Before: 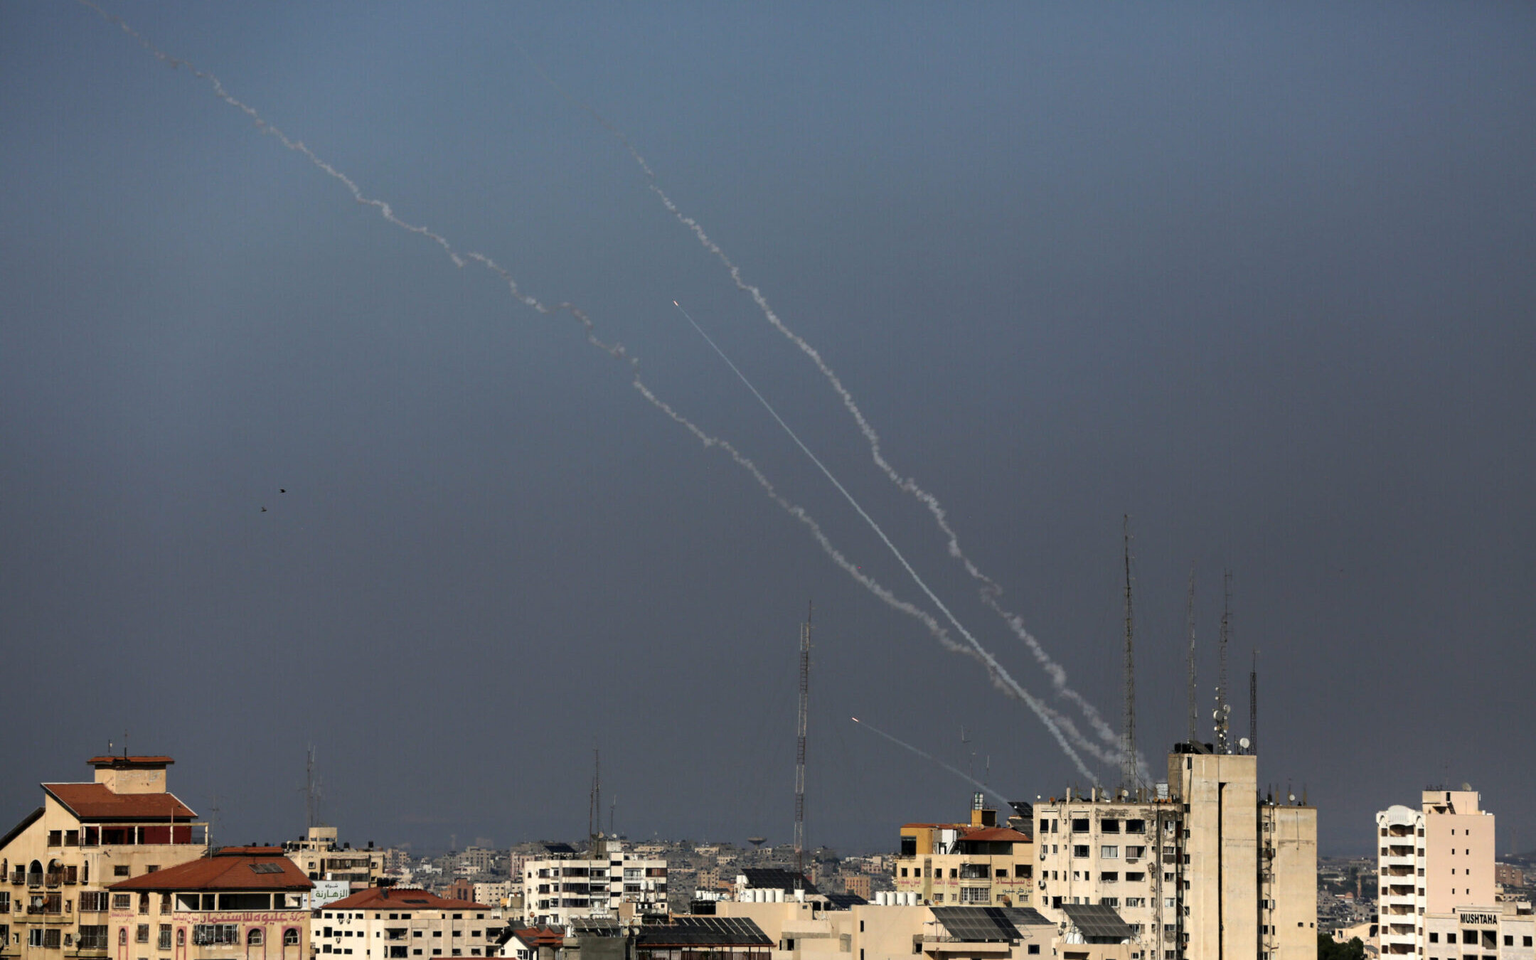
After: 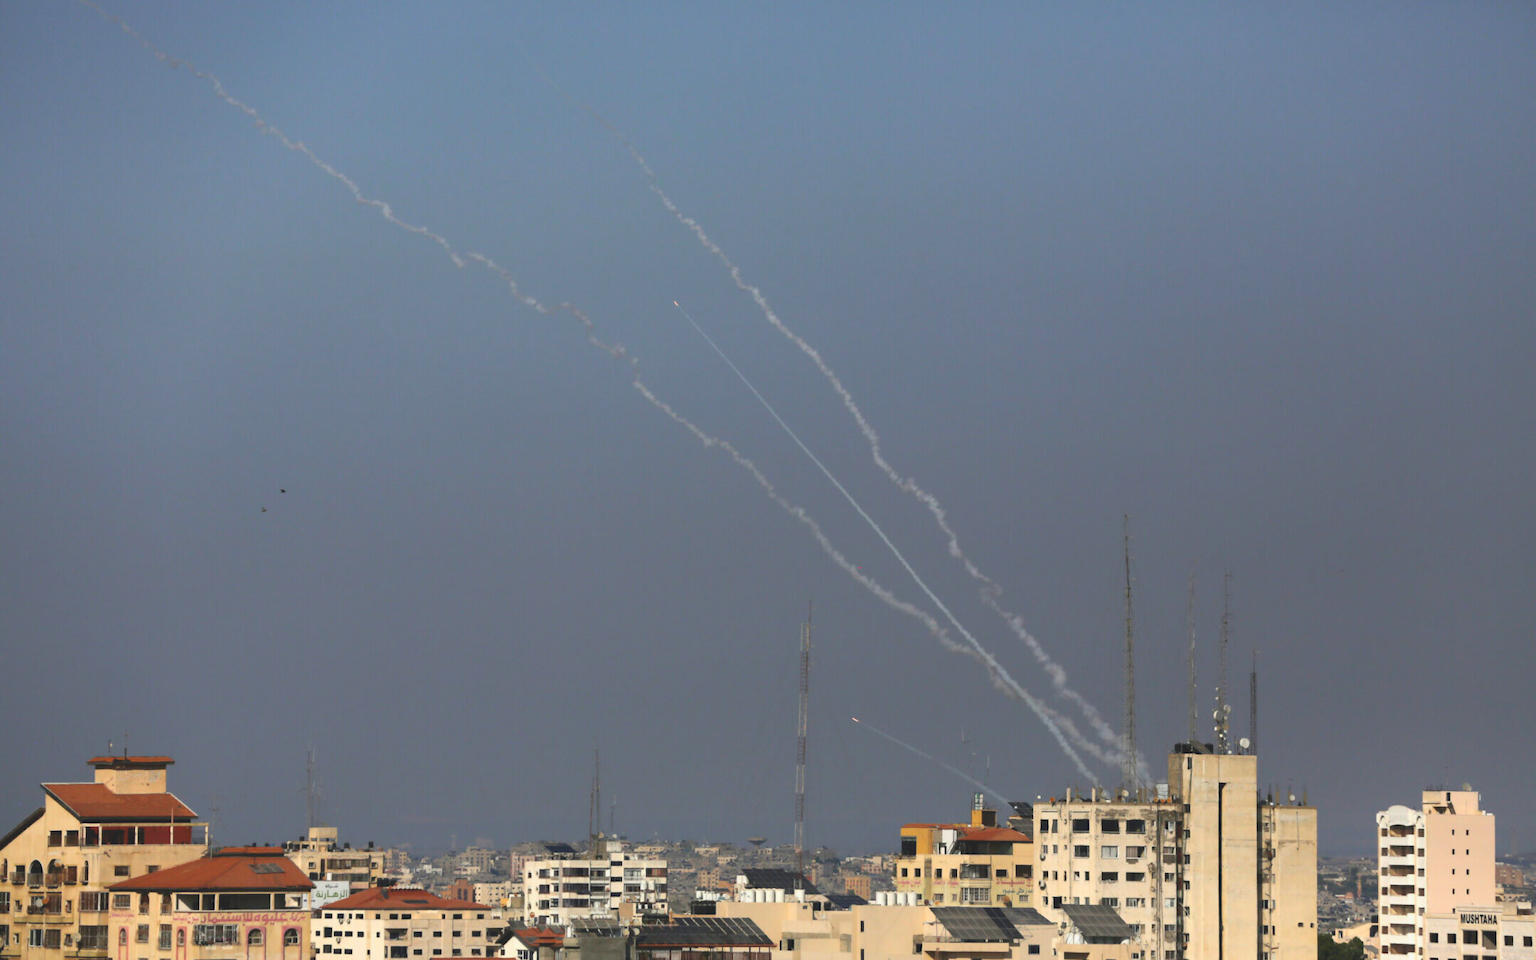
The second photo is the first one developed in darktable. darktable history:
contrast brightness saturation: contrast -0.28
contrast equalizer: y [[0.5 ×4, 0.467, 0.376], [0.5 ×6], [0.5 ×6], [0 ×6], [0 ×6]]
exposure: exposure 0.604 EV, compensate exposure bias true, compensate highlight preservation false
